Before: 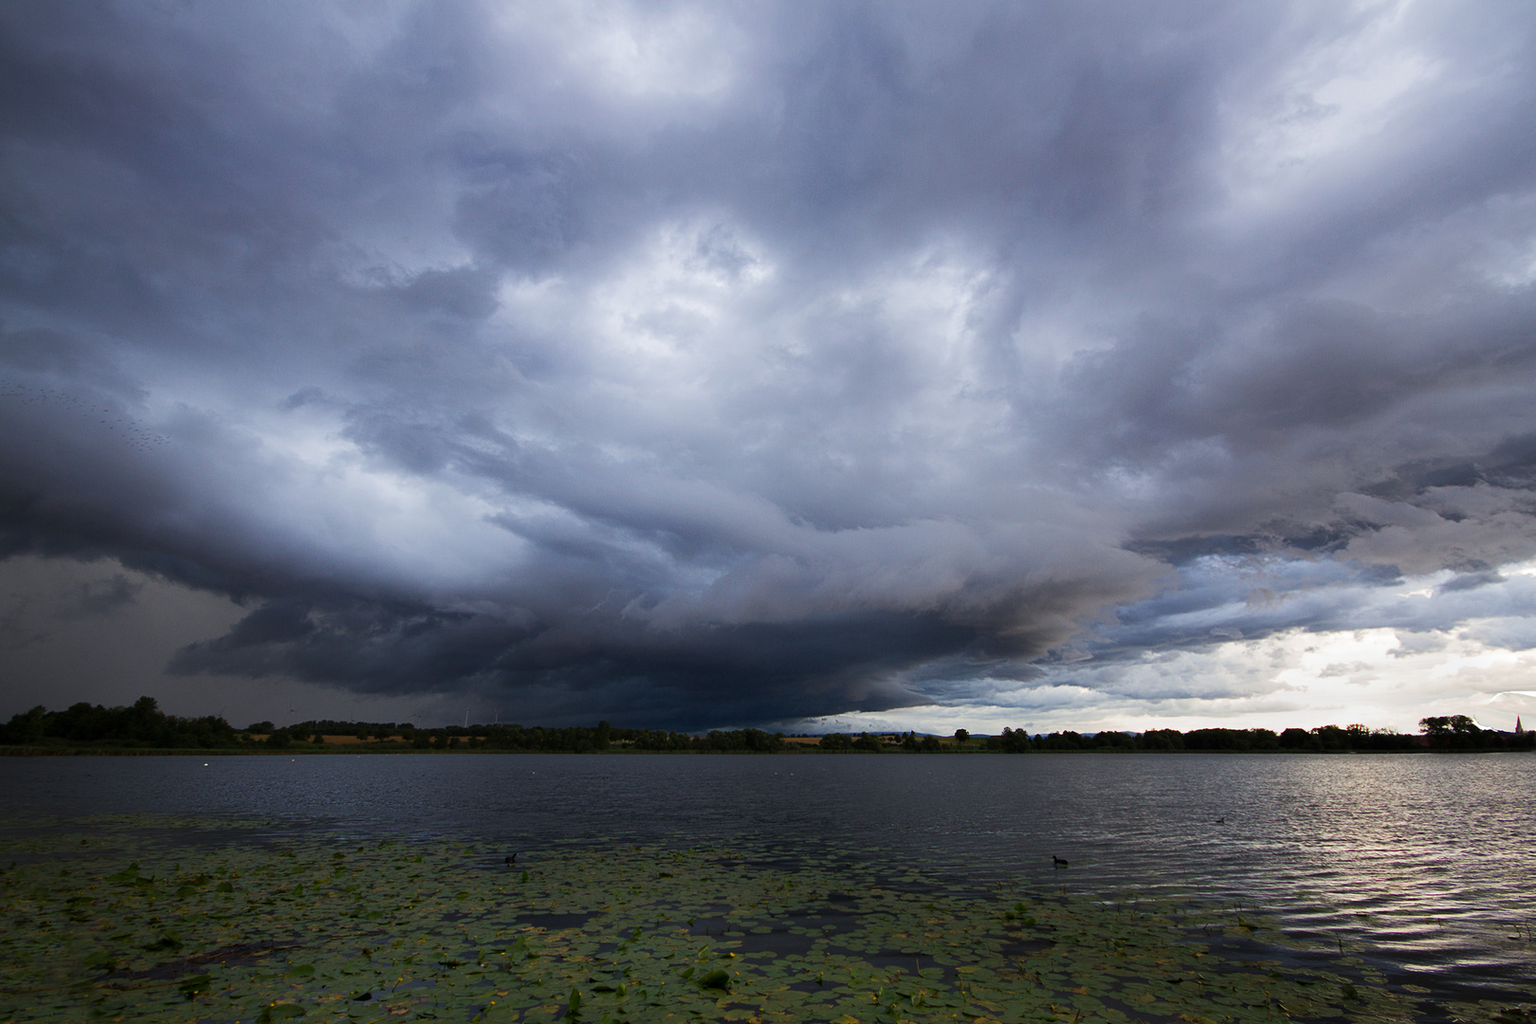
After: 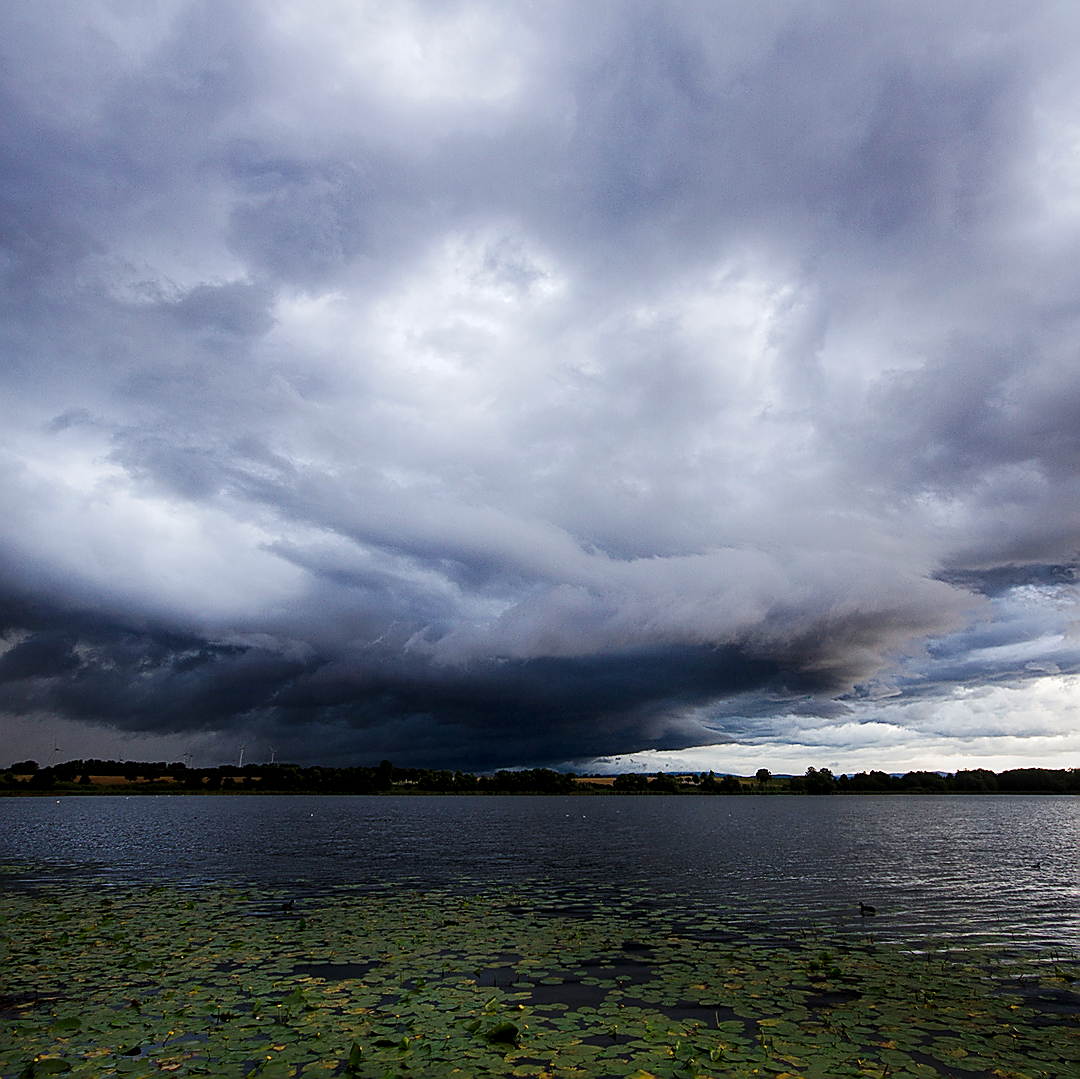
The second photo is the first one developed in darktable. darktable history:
tone curve: curves: ch0 [(0, 0) (0.003, 0.02) (0.011, 0.023) (0.025, 0.028) (0.044, 0.045) (0.069, 0.063) (0.1, 0.09) (0.136, 0.122) (0.177, 0.166) (0.224, 0.223) (0.277, 0.297) (0.335, 0.384) (0.399, 0.461) (0.468, 0.549) (0.543, 0.632) (0.623, 0.705) (0.709, 0.772) (0.801, 0.844) (0.898, 0.91) (1, 1)], preserve colors none
crop and rotate: left 15.546%, right 17.787%
local contrast: highlights 25%, shadows 75%, midtone range 0.75
sharpen: radius 1.4, amount 1.25, threshold 0.7
tone equalizer: on, module defaults
